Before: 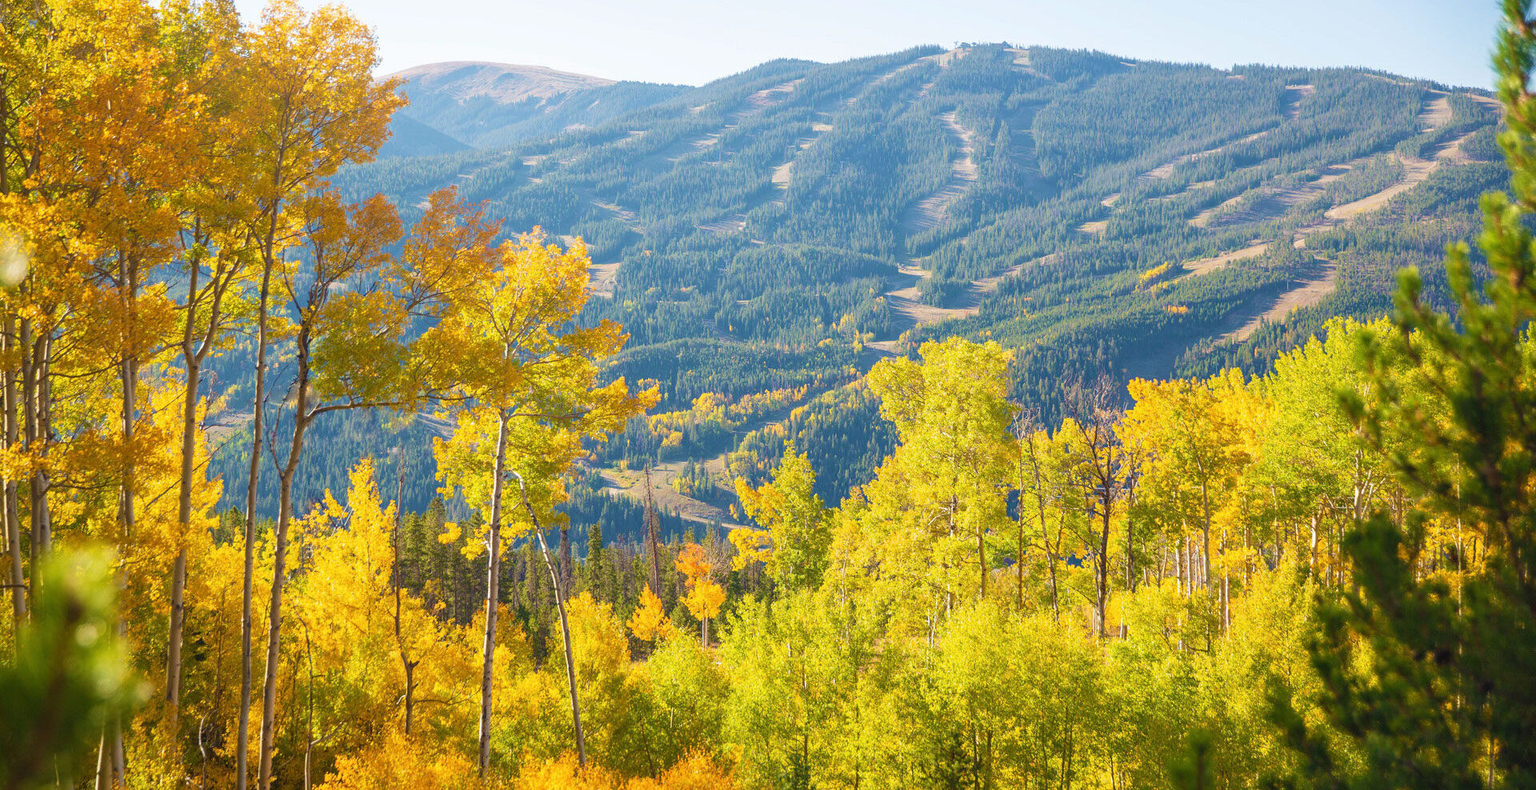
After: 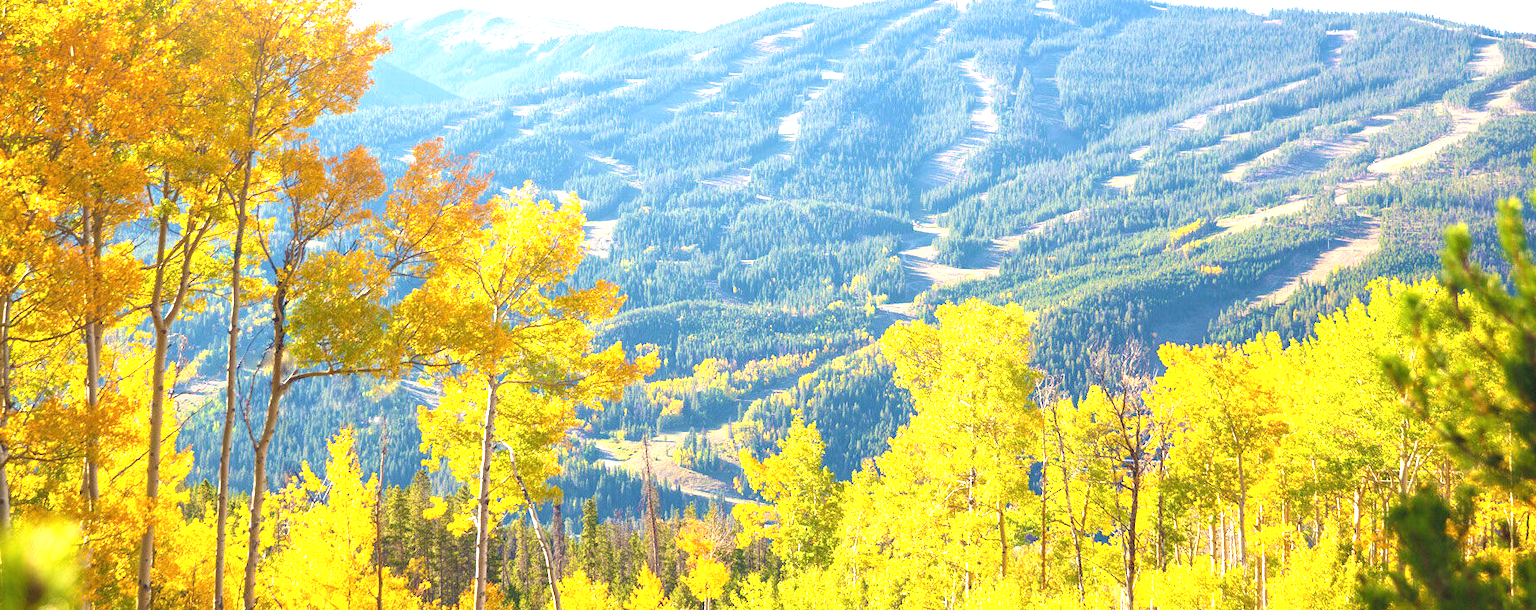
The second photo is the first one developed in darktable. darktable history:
exposure: black level correction 0, exposure 1 EV, compensate exposure bias true, compensate highlight preservation false
crop: left 2.737%, top 7.287%, right 3.421%, bottom 20.179%
